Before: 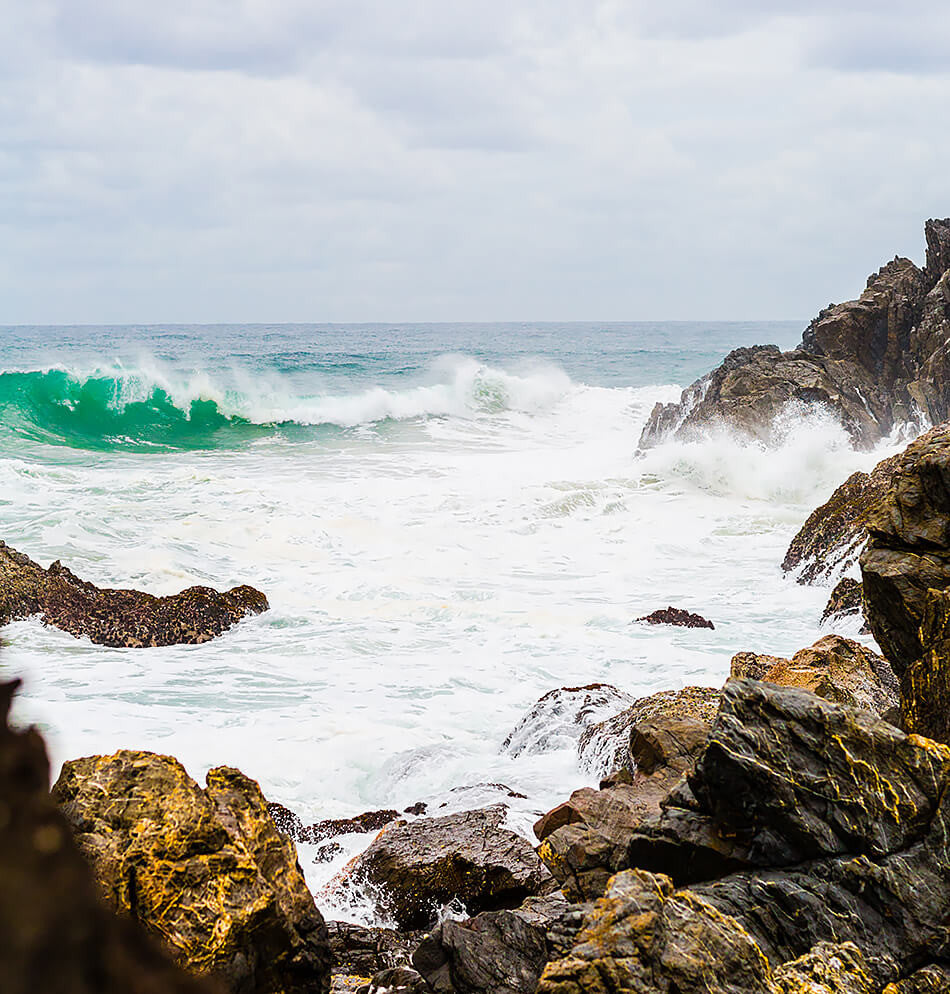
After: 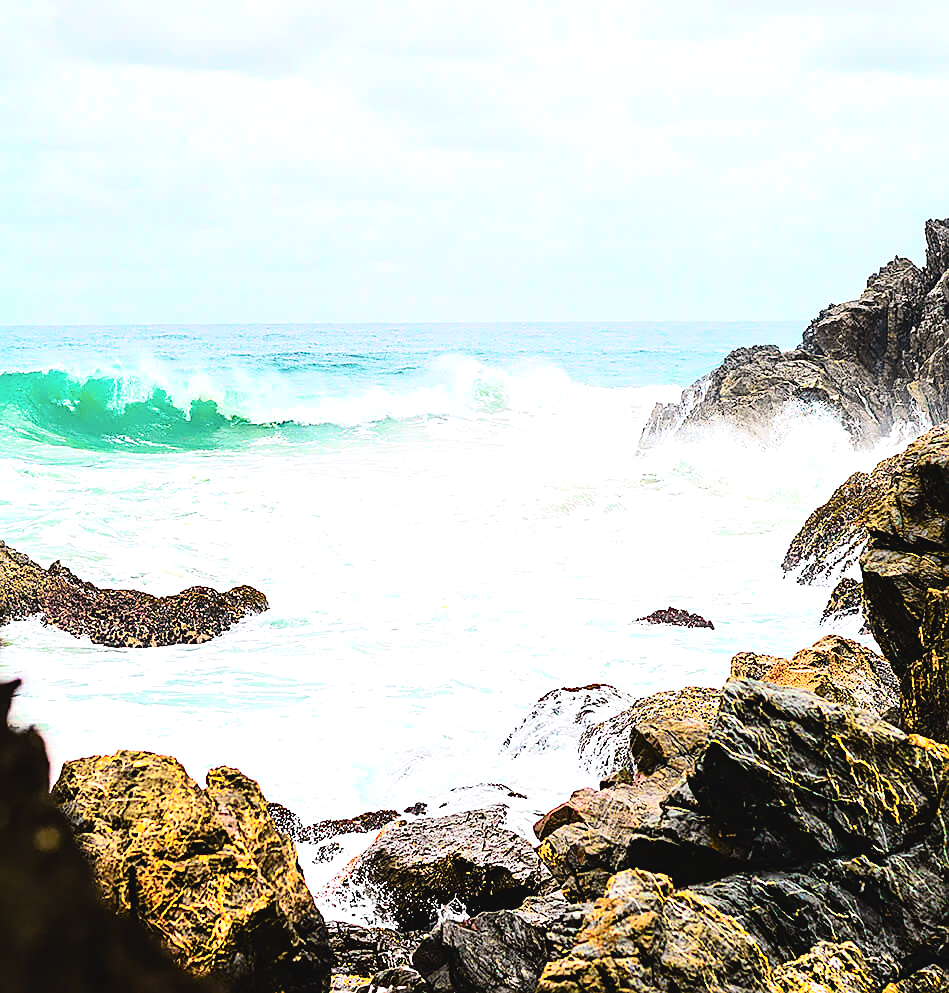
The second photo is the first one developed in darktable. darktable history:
tone equalizer: -8 EV -0.752 EV, -7 EV -0.68 EV, -6 EV -0.599 EV, -5 EV -0.376 EV, -3 EV 0.396 EV, -2 EV 0.6 EV, -1 EV 0.698 EV, +0 EV 0.721 EV, mask exposure compensation -0.503 EV
exposure: black level correction -0.001, exposure 0.08 EV, compensate highlight preservation false
contrast brightness saturation: contrast 0.104, brightness 0.019, saturation 0.016
tone curve: curves: ch0 [(0, 0.037) (0.045, 0.055) (0.155, 0.138) (0.29, 0.325) (0.428, 0.513) (0.604, 0.71) (0.824, 0.882) (1, 0.965)]; ch1 [(0, 0) (0.339, 0.334) (0.445, 0.419) (0.476, 0.454) (0.498, 0.498) (0.53, 0.515) (0.557, 0.556) (0.609, 0.649) (0.716, 0.746) (1, 1)]; ch2 [(0, 0) (0.327, 0.318) (0.417, 0.426) (0.46, 0.453) (0.502, 0.5) (0.526, 0.52) (0.554, 0.541) (0.626, 0.65) (0.749, 0.746) (1, 1)], color space Lab, independent channels, preserve colors none
sharpen: on, module defaults
